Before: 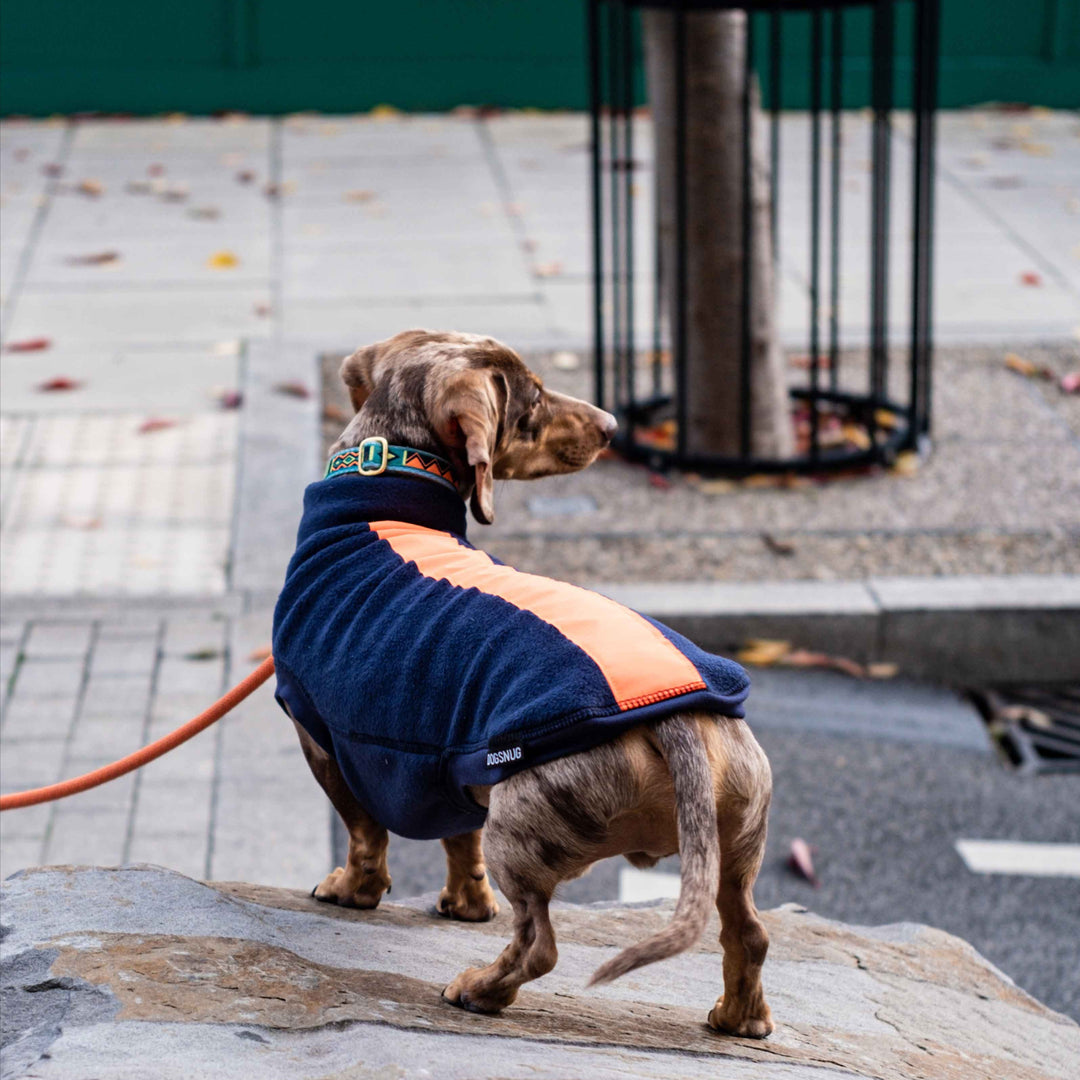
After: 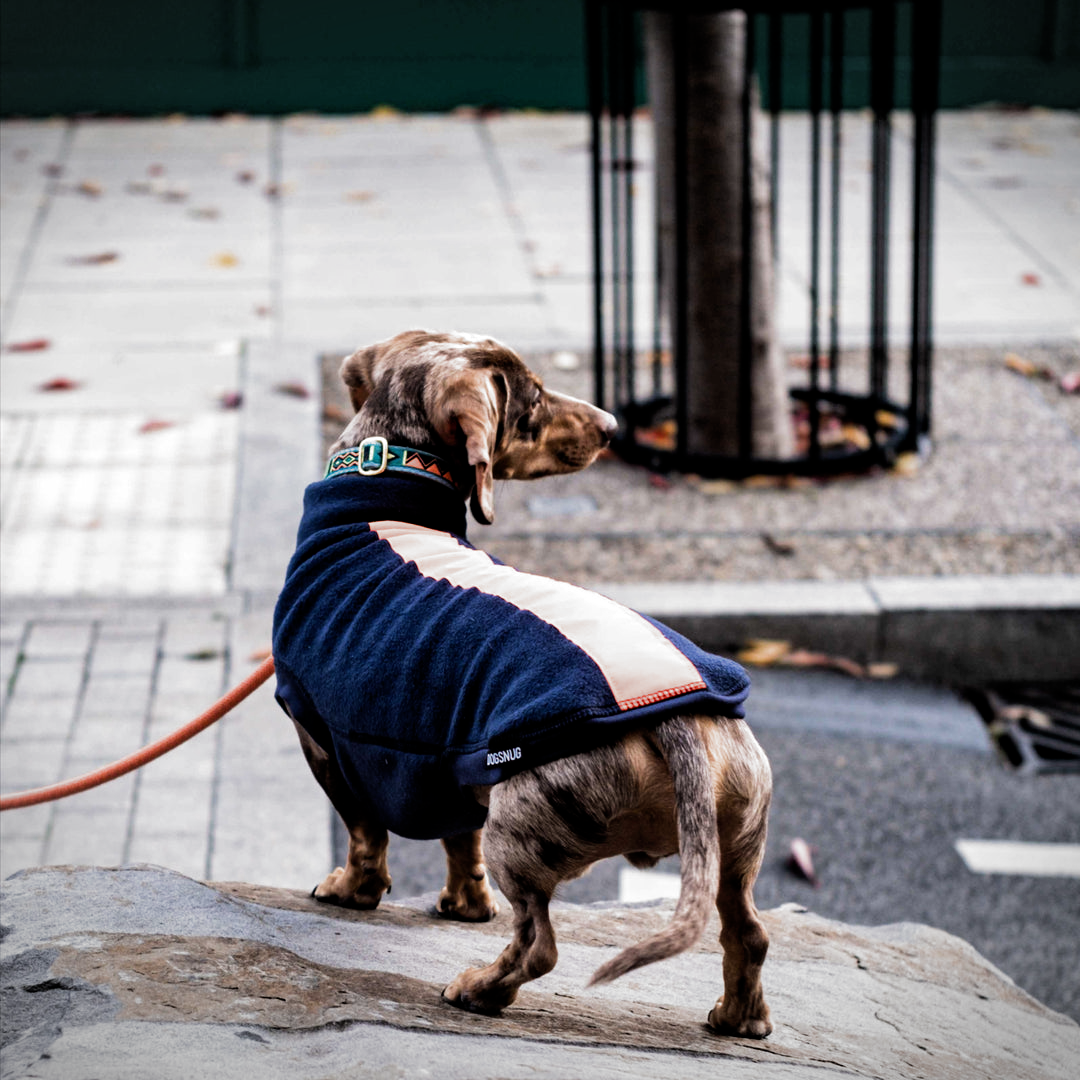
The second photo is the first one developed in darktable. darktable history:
filmic rgb: black relative exposure -8.24 EV, white relative exposure 2.2 EV, target white luminance 99.978%, hardness 7.1, latitude 75.69%, contrast 1.324, highlights saturation mix -2.66%, shadows ↔ highlights balance 30.47%, add noise in highlights 0, color science v3 (2019), use custom middle-gray values true, iterations of high-quality reconstruction 0, contrast in highlights soft
vignetting: fall-off start 97.17%, width/height ratio 1.18, unbound false
